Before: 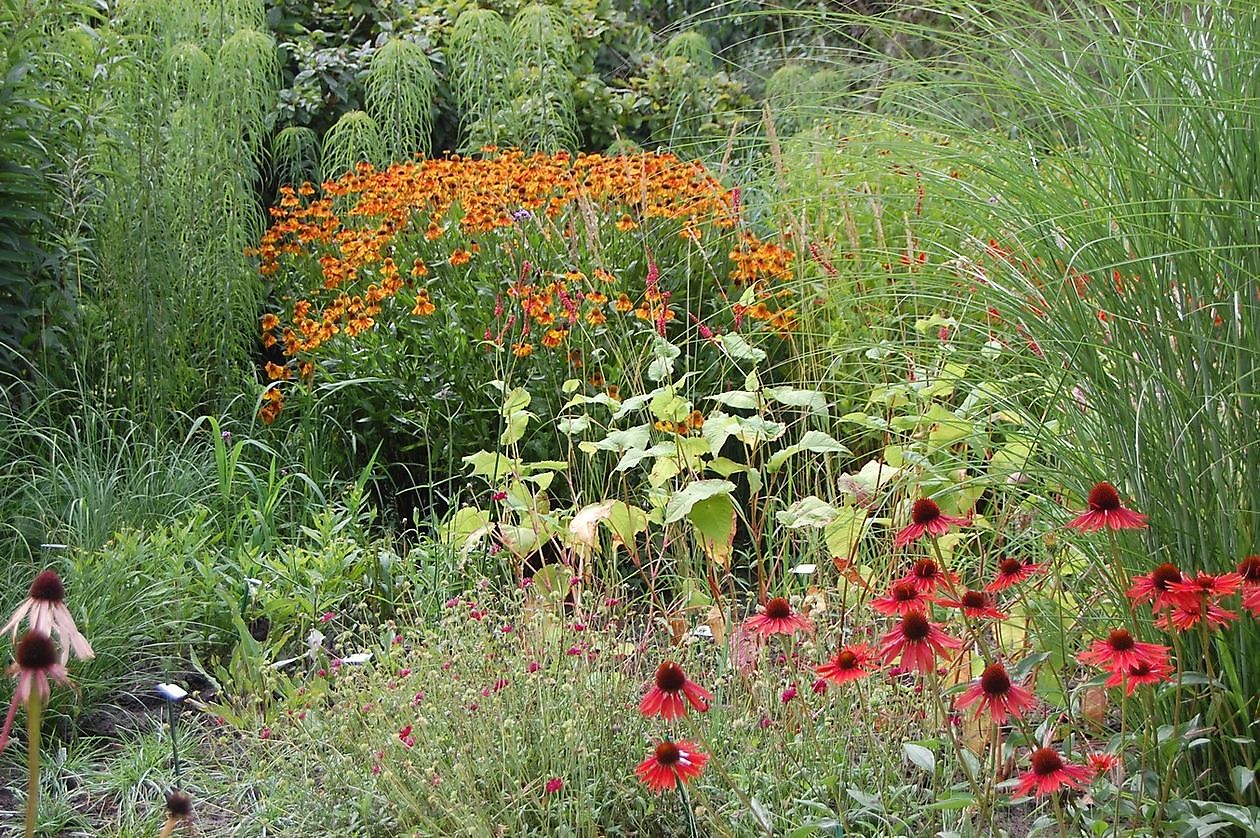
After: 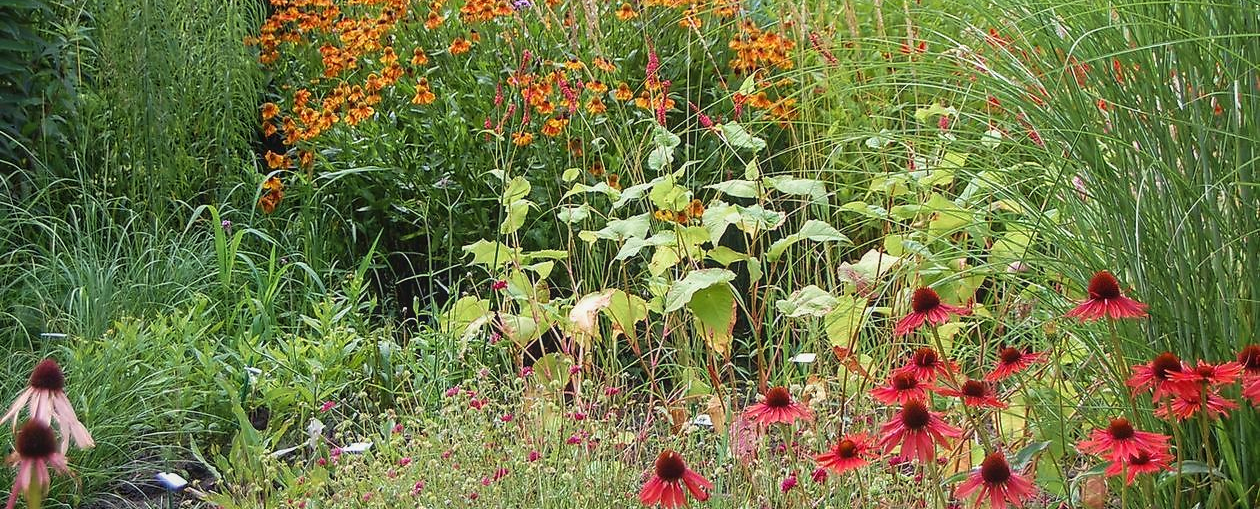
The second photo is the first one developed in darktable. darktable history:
crop and rotate: top 25.189%, bottom 13.955%
velvia: on, module defaults
local contrast: detail 109%
